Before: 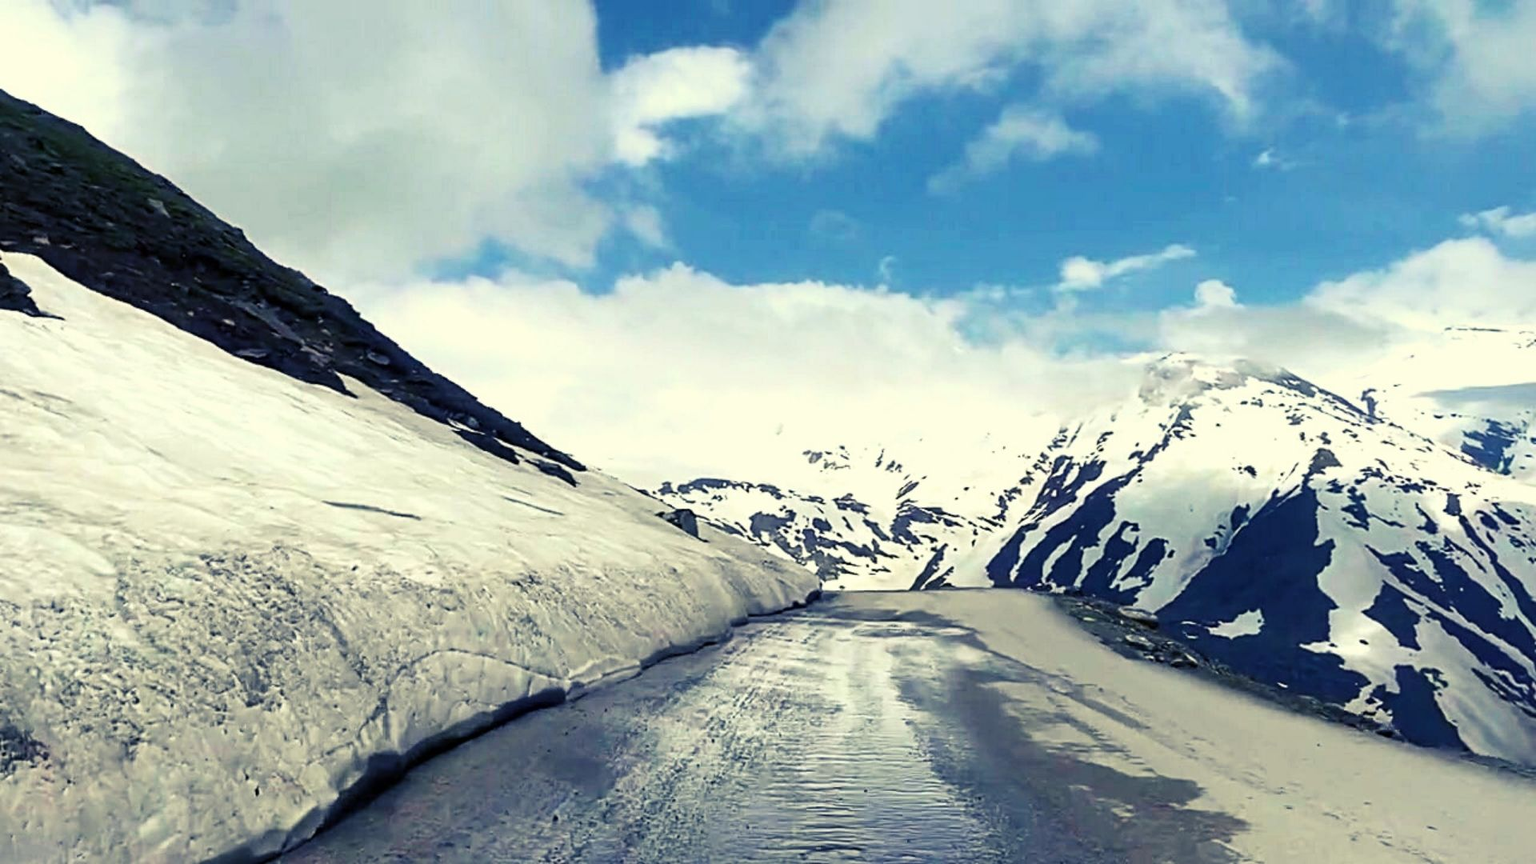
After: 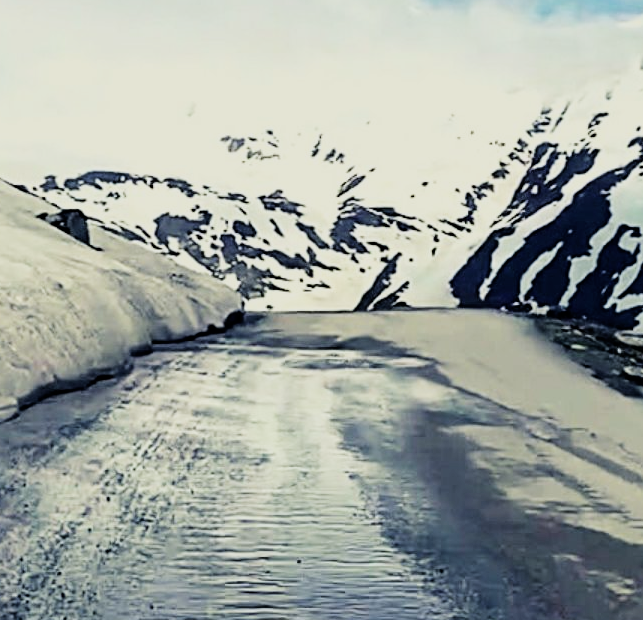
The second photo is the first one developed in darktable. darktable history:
crop: left 40.832%, top 39.566%, right 25.666%, bottom 2.999%
filmic rgb: black relative exposure -5.08 EV, white relative exposure 3.96 EV, hardness 2.9, contrast 1.299, highlights saturation mix -29.99%
